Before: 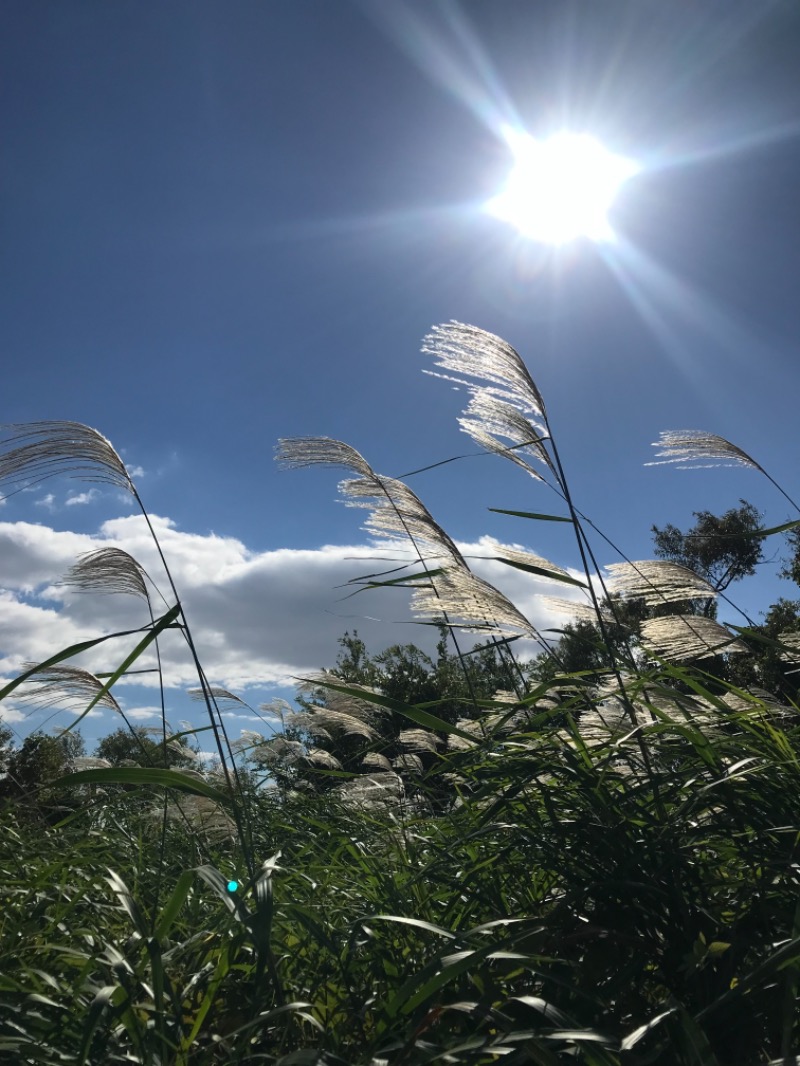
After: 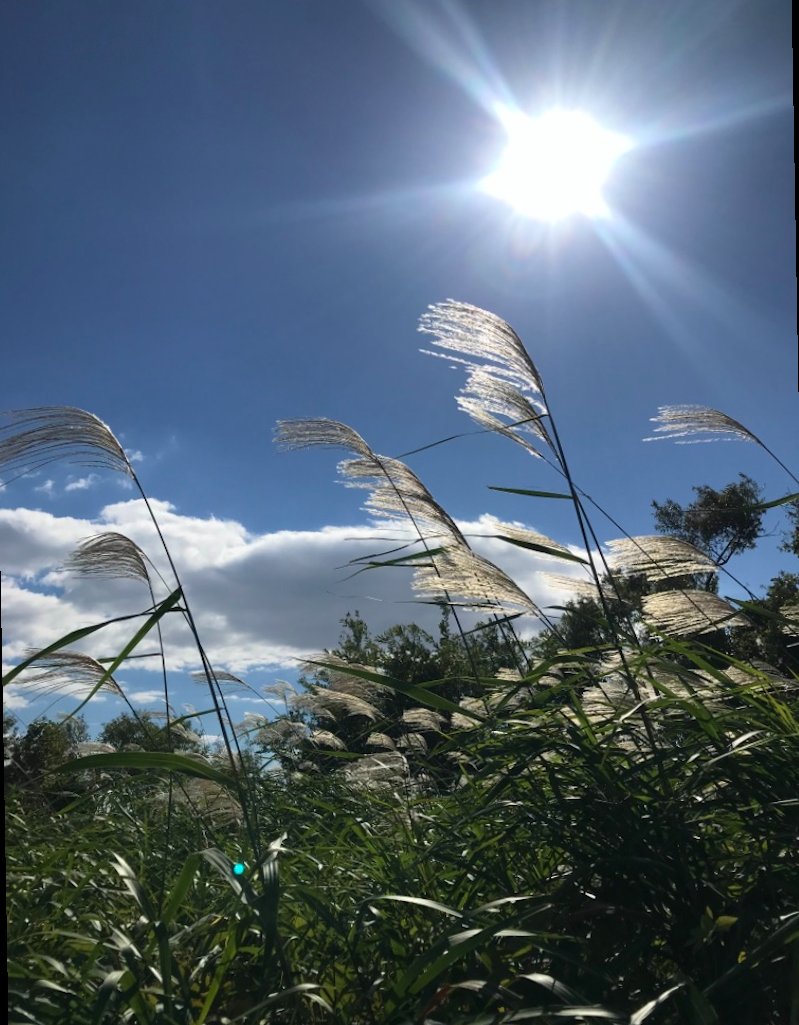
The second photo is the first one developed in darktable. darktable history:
velvia: strength 15%
rotate and perspective: rotation -1°, crop left 0.011, crop right 0.989, crop top 0.025, crop bottom 0.975
